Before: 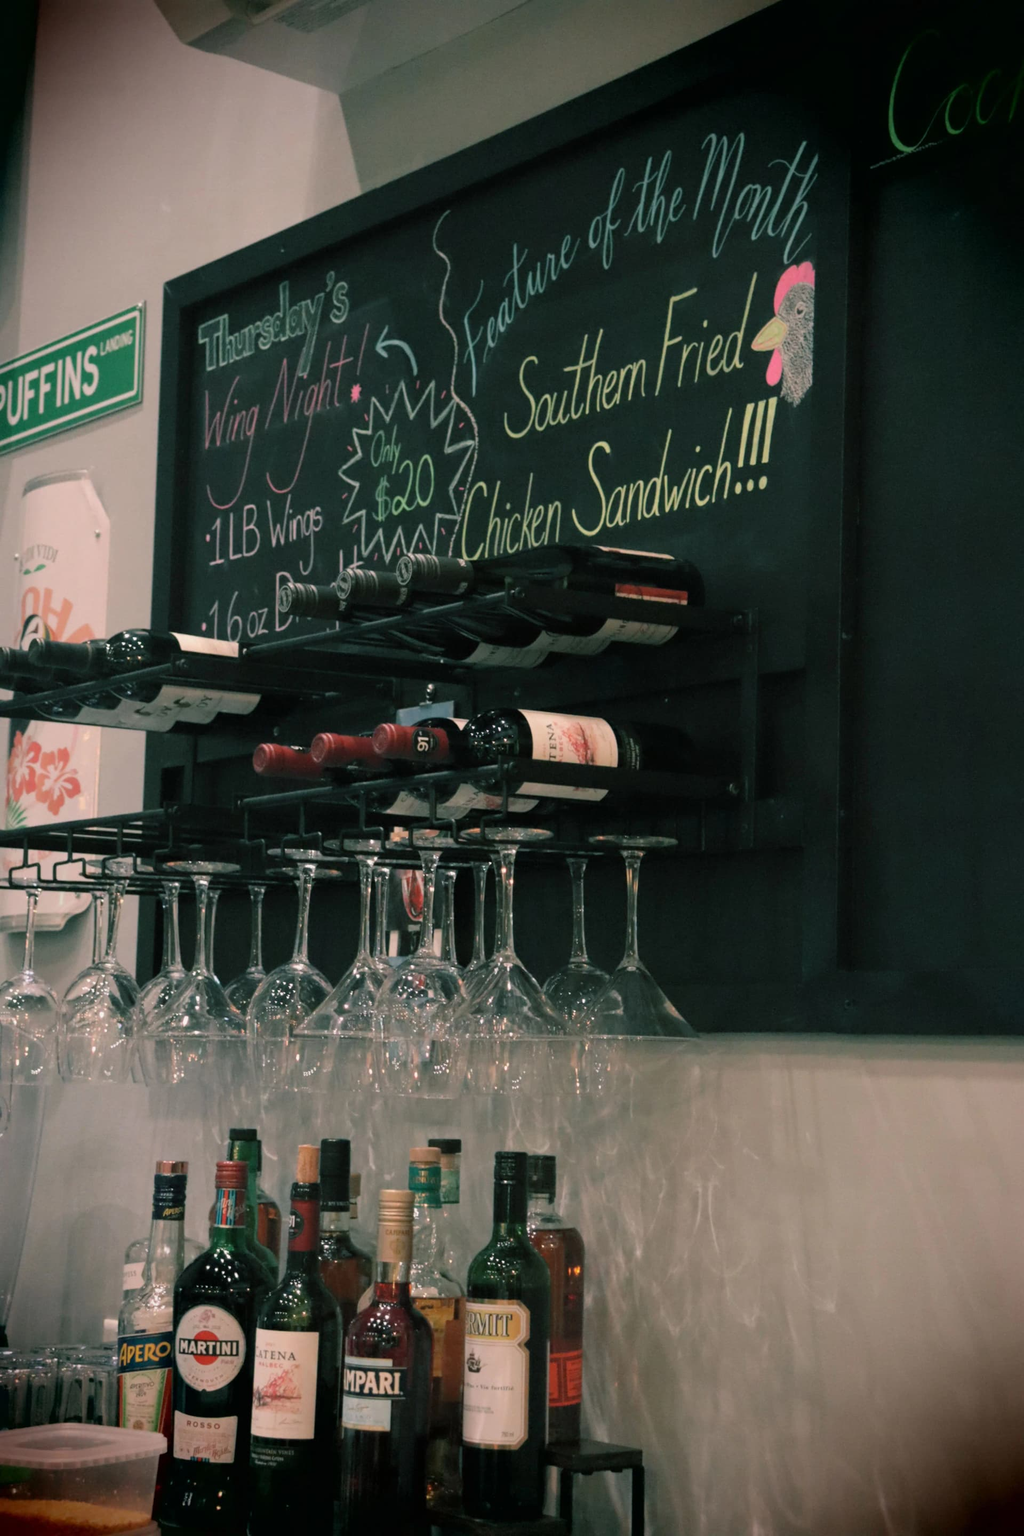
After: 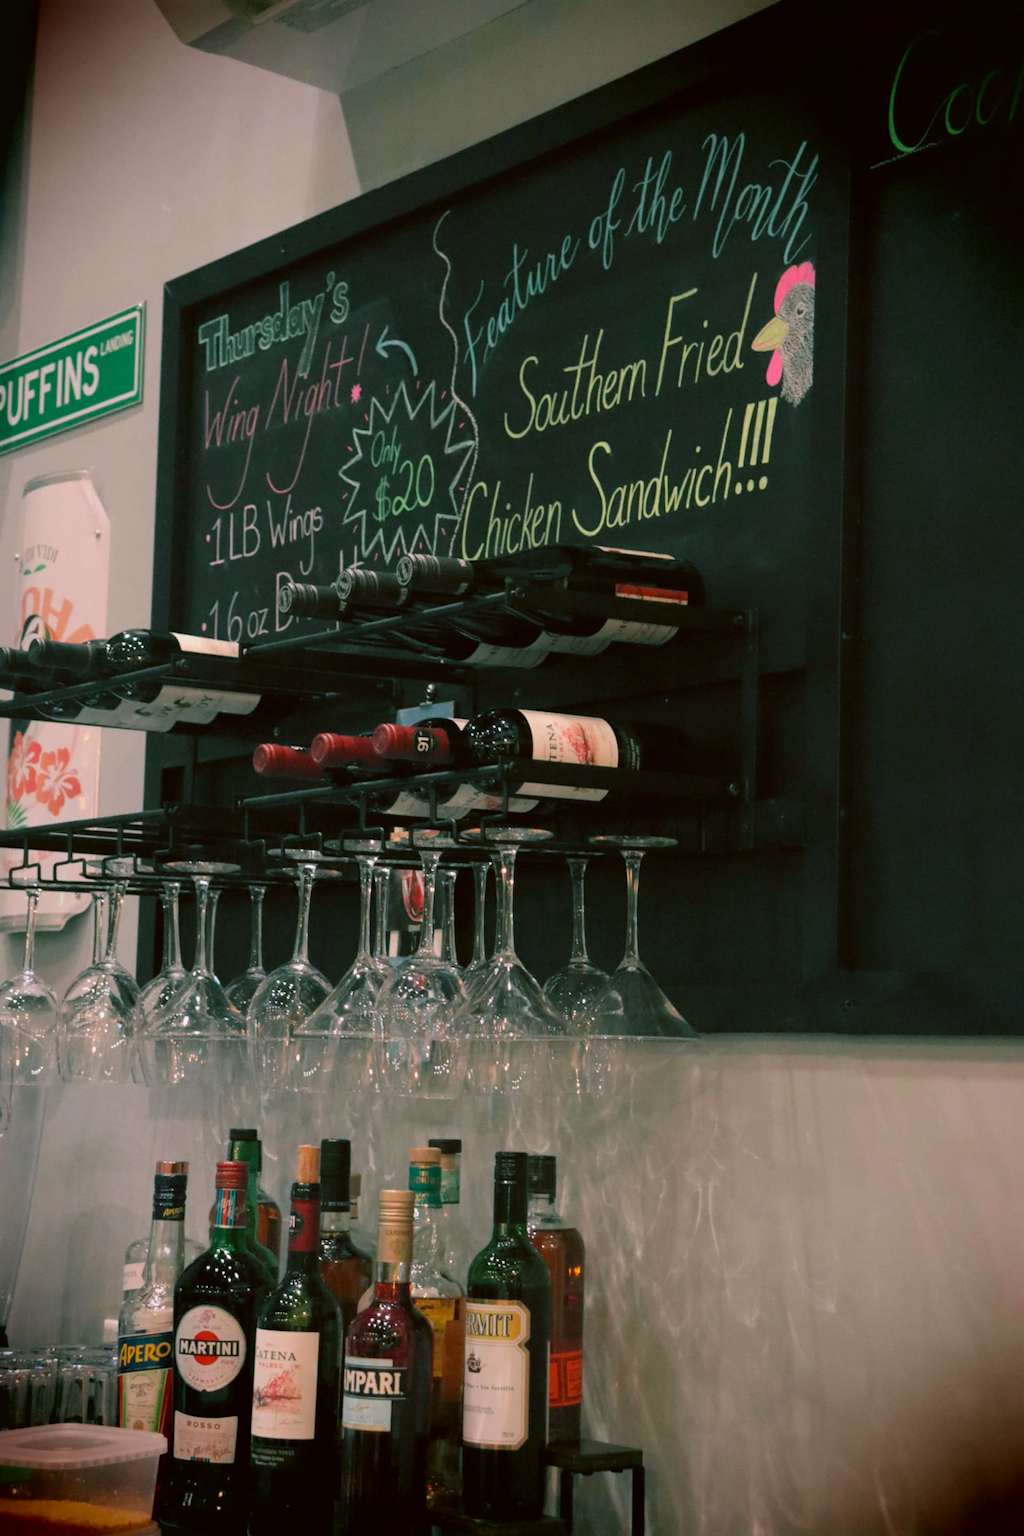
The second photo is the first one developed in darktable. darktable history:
color balance rgb: linear chroma grading › global chroma 8.33%, perceptual saturation grading › global saturation 18.52%, global vibrance 7.87%
color correction: highlights a* -3.28, highlights b* -6.24, shadows a* 3.1, shadows b* 5.19
